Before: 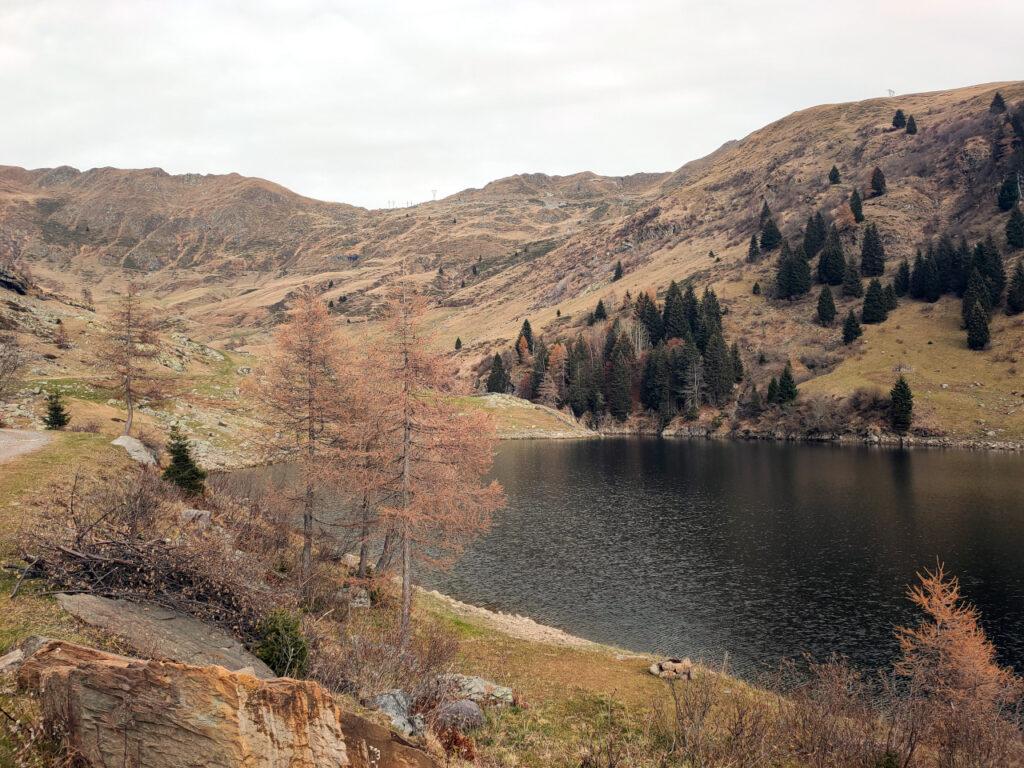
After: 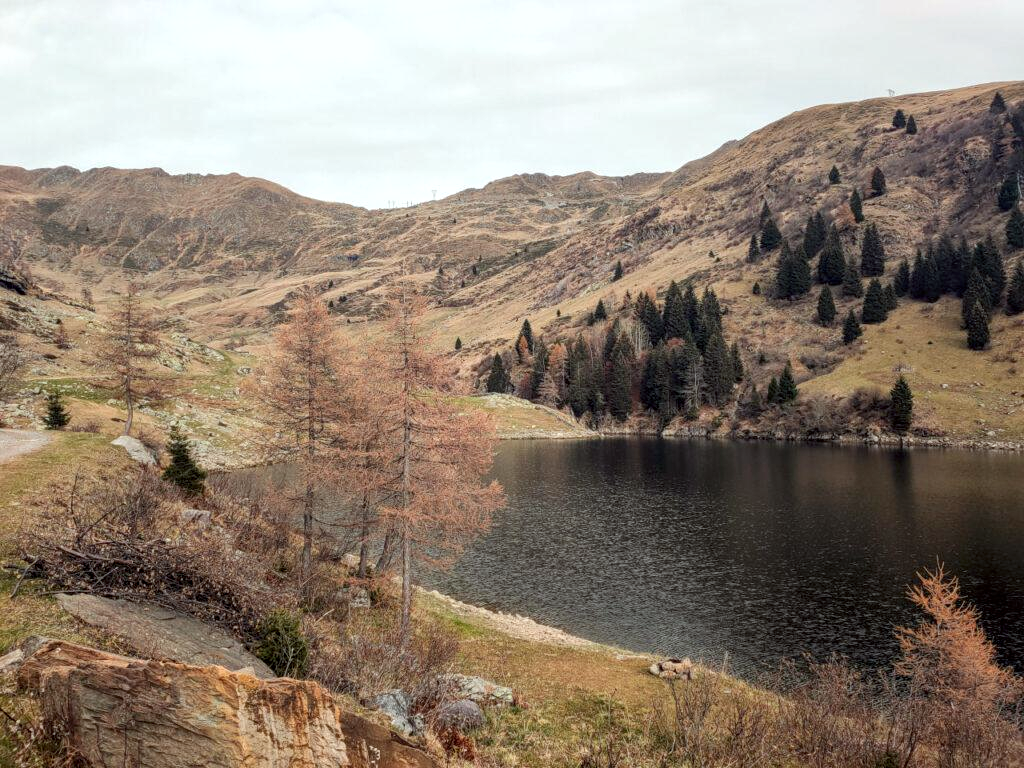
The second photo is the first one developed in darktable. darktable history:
local contrast: on, module defaults
color correction: highlights a* -2.93, highlights b* -2.17, shadows a* 2.24, shadows b* 2.89
